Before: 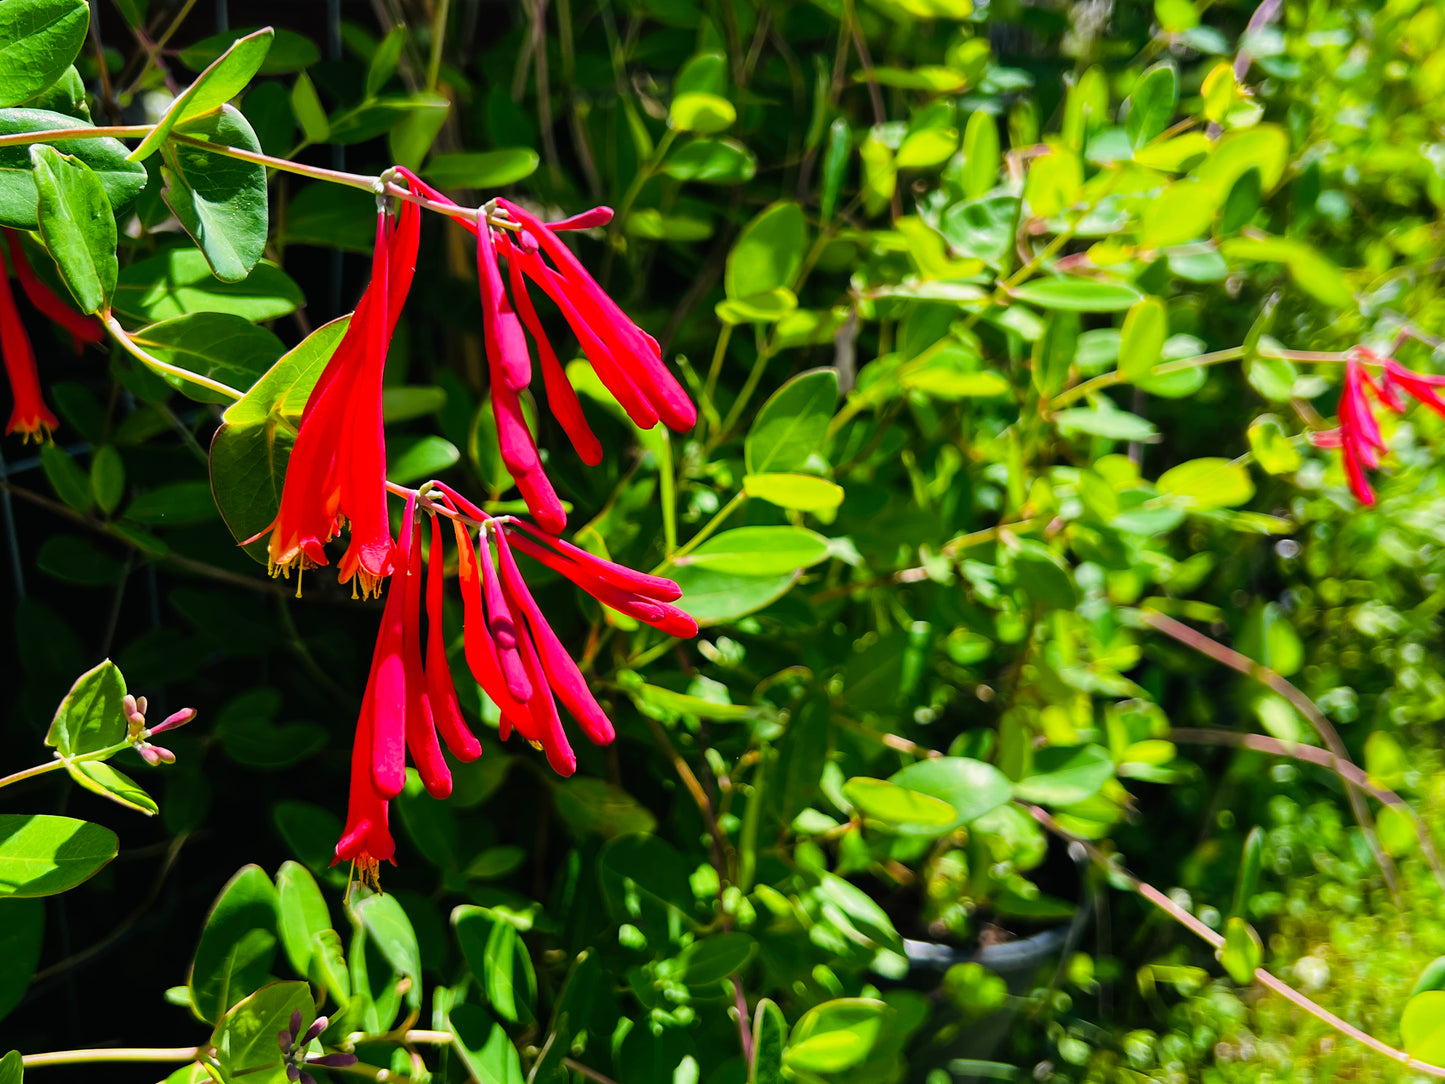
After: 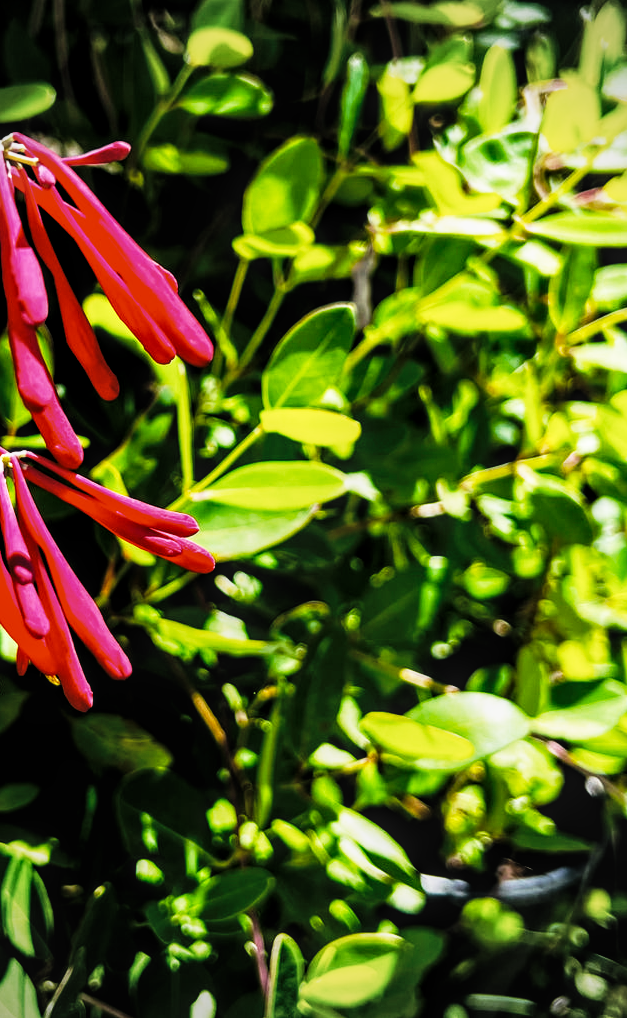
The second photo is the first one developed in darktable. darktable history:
crop: left 33.452%, top 6.025%, right 23.155%
levels: mode automatic, black 8.58%, gray 59.42%, levels [0, 0.445, 1]
base curve: curves: ch0 [(0, 0) (0.026, 0.03) (0.109, 0.232) (0.351, 0.748) (0.669, 0.968) (1, 1)], preserve colors none
tone equalizer: on, module defaults
vignetting: on, module defaults
local contrast: on, module defaults
